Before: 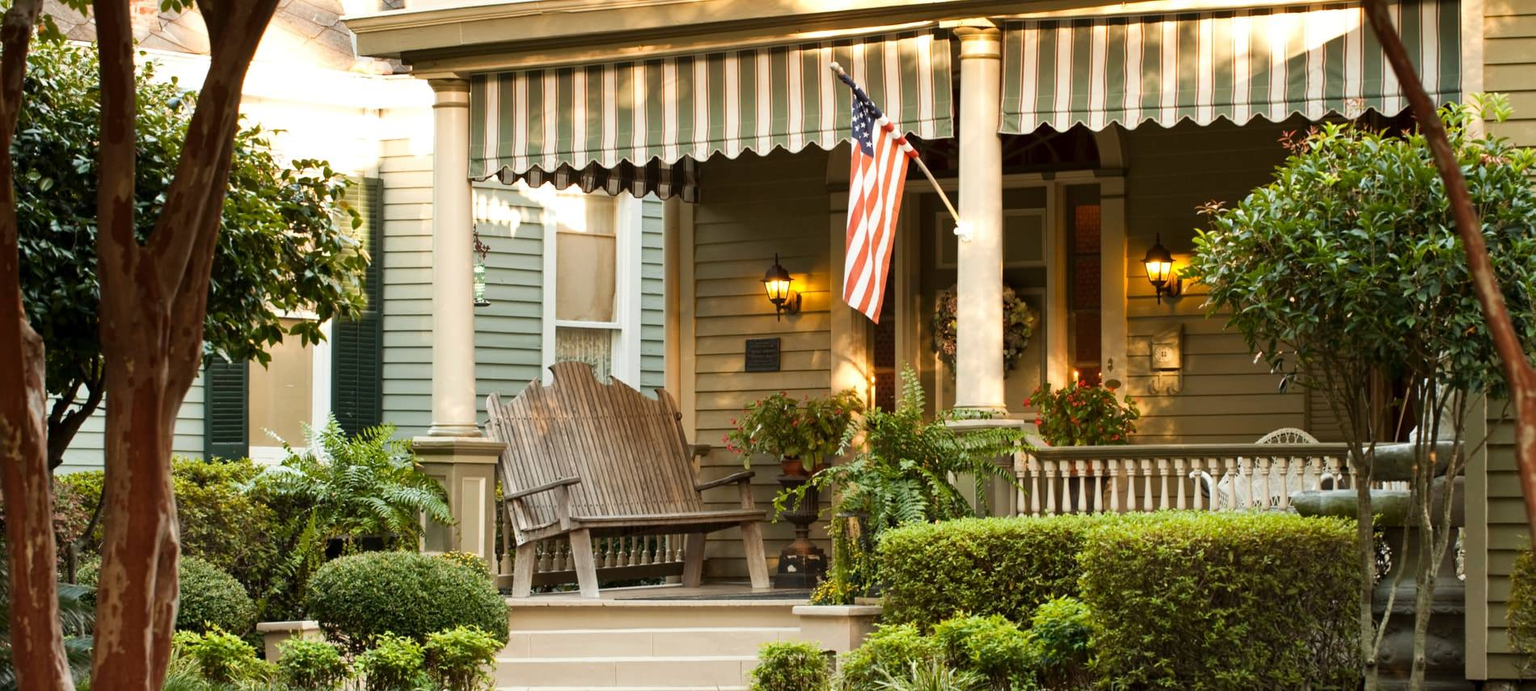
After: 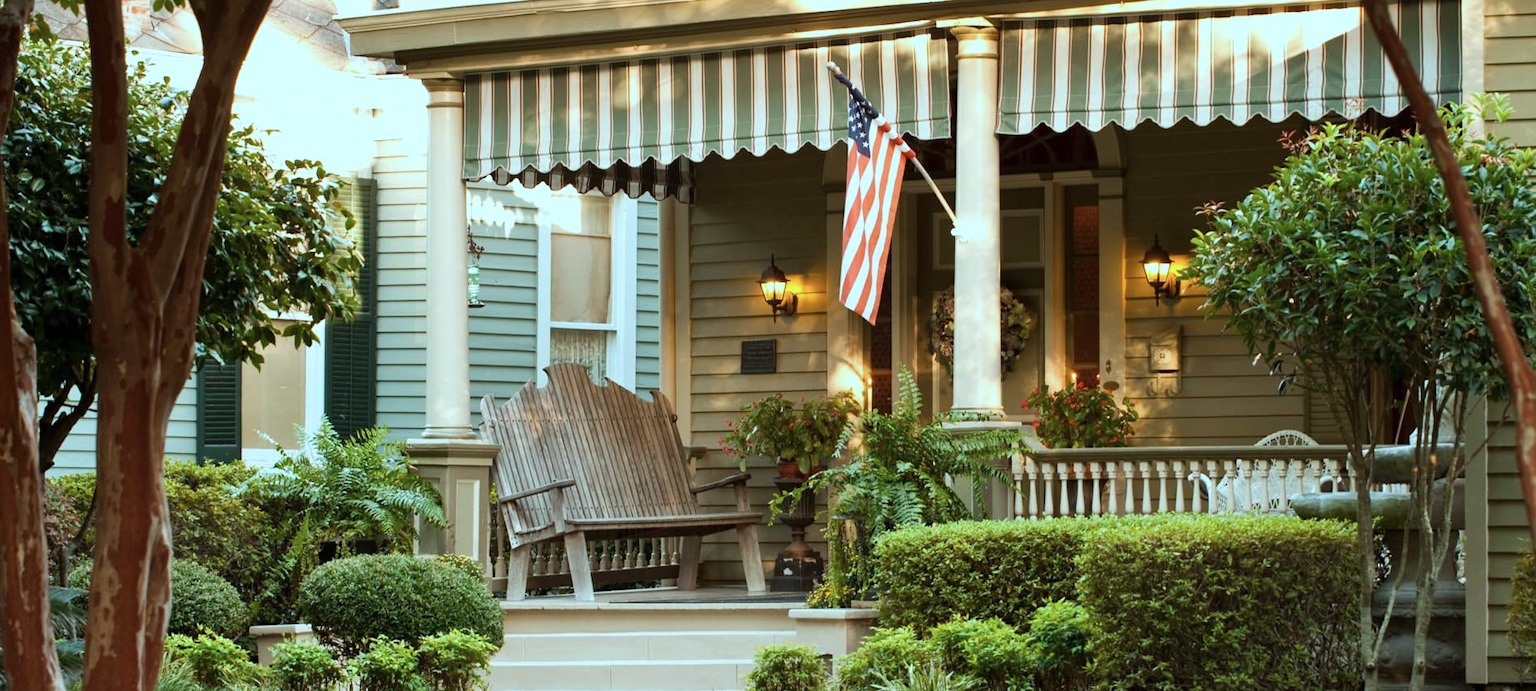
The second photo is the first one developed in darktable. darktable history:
crop and rotate: left 0.614%, top 0.179%, bottom 0.309%
vignetting: fall-off start 100%, fall-off radius 71%, brightness -0.434, saturation -0.2, width/height ratio 1.178, dithering 8-bit output, unbound false
color correction: highlights a* -11.71, highlights b* -15.58
